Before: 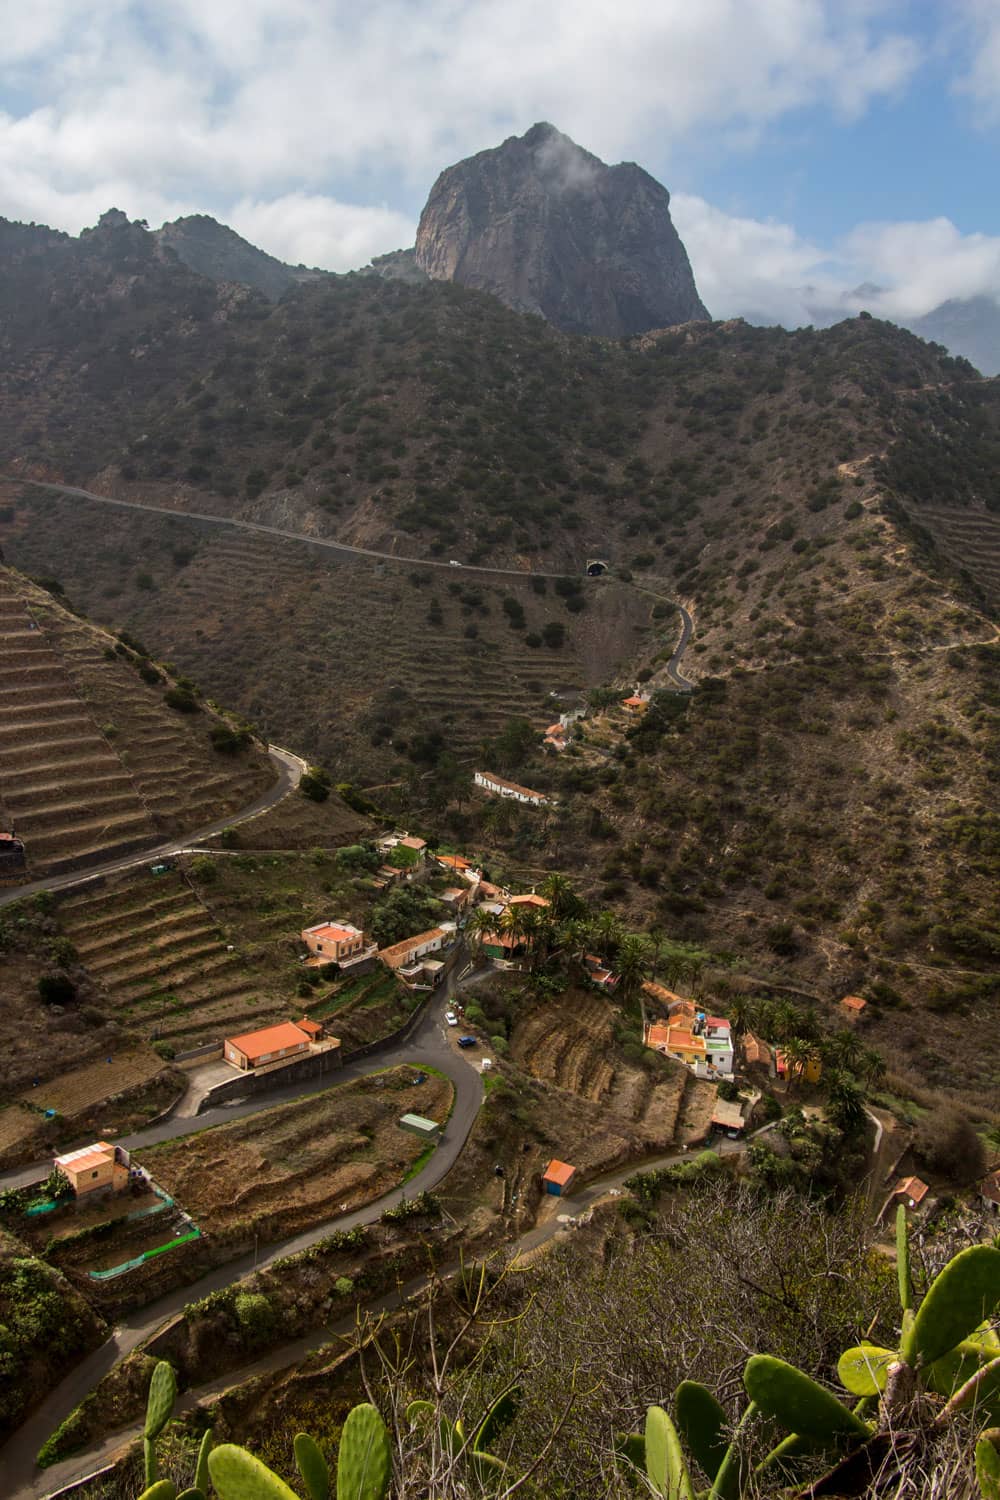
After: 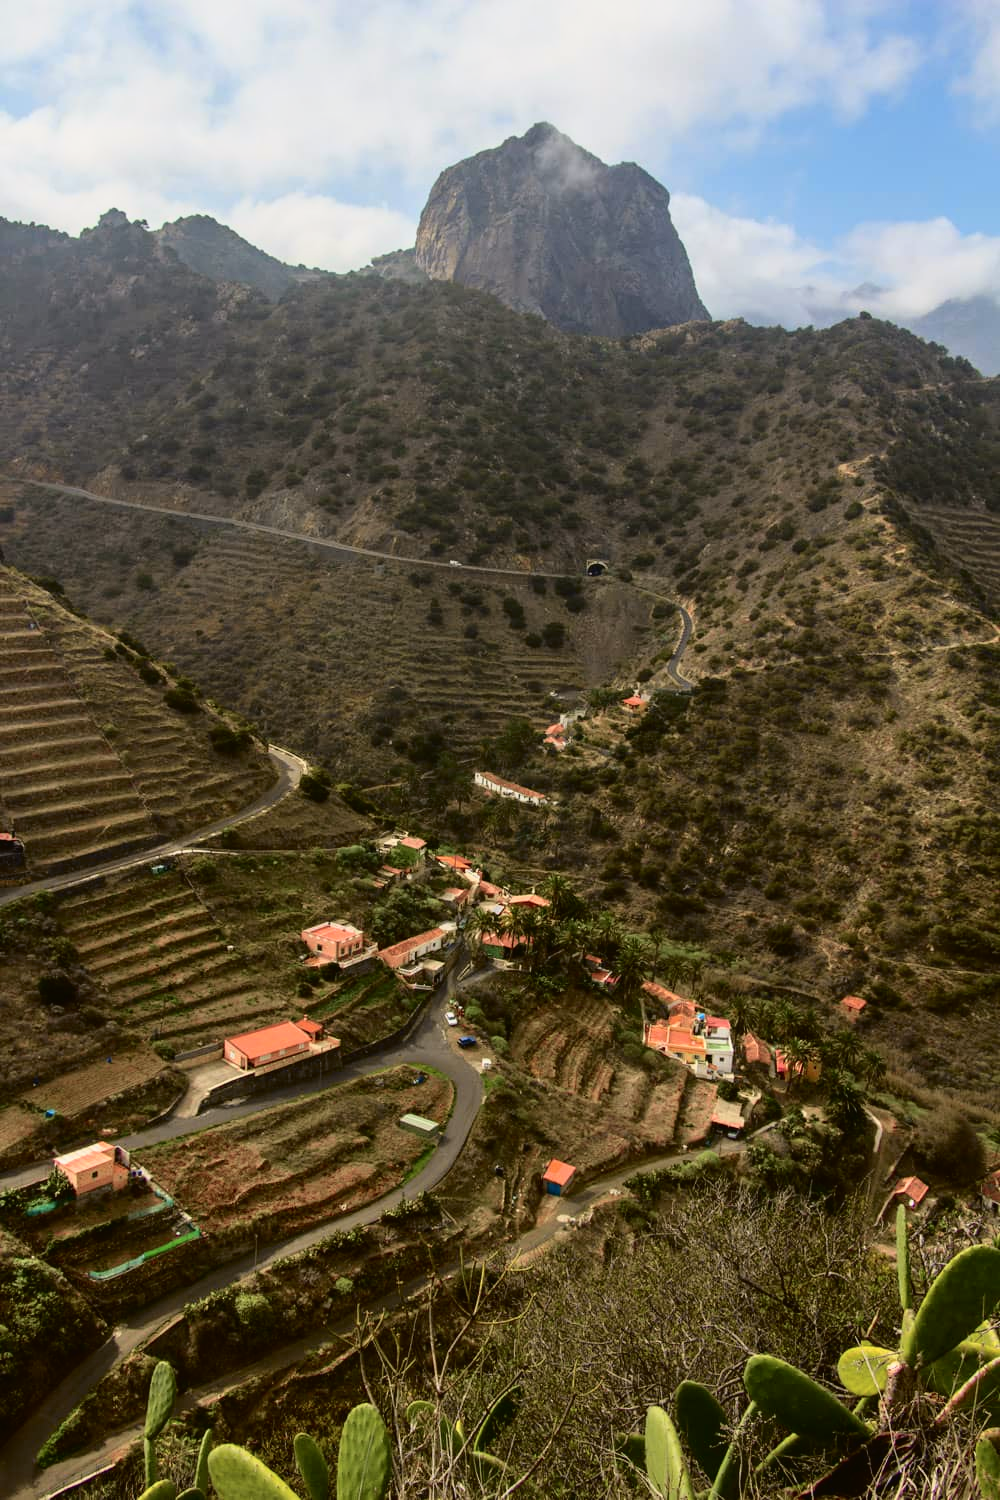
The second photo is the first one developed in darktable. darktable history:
exposure: compensate exposure bias true, compensate highlight preservation false
tone curve: curves: ch0 [(0, 0.021) (0.049, 0.044) (0.152, 0.14) (0.328, 0.377) (0.473, 0.543) (0.663, 0.734) (0.84, 0.899) (1, 0.969)]; ch1 [(0, 0) (0.302, 0.331) (0.427, 0.433) (0.472, 0.47) (0.502, 0.503) (0.527, 0.524) (0.564, 0.591) (0.602, 0.632) (0.677, 0.701) (0.859, 0.885) (1, 1)]; ch2 [(0, 0) (0.33, 0.301) (0.447, 0.44) (0.487, 0.496) (0.502, 0.516) (0.535, 0.563) (0.565, 0.6) (0.618, 0.629) (1, 1)], color space Lab, independent channels, preserve colors none
